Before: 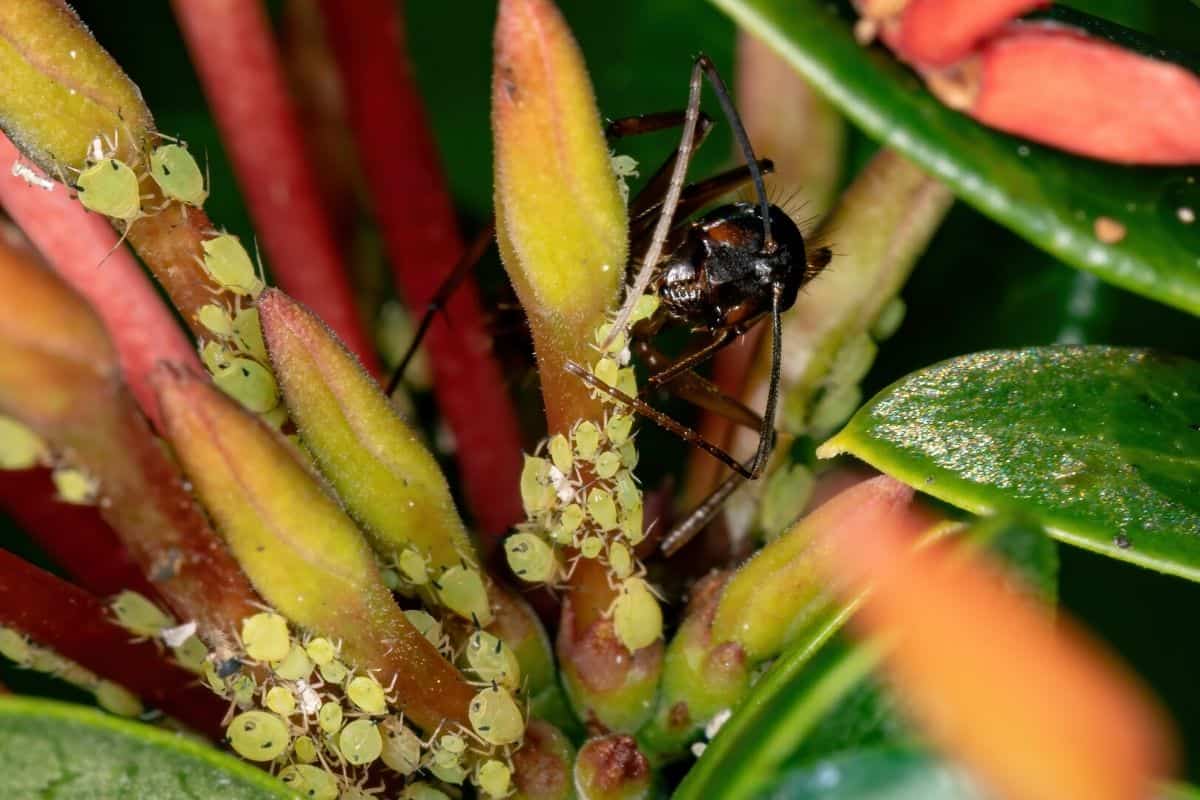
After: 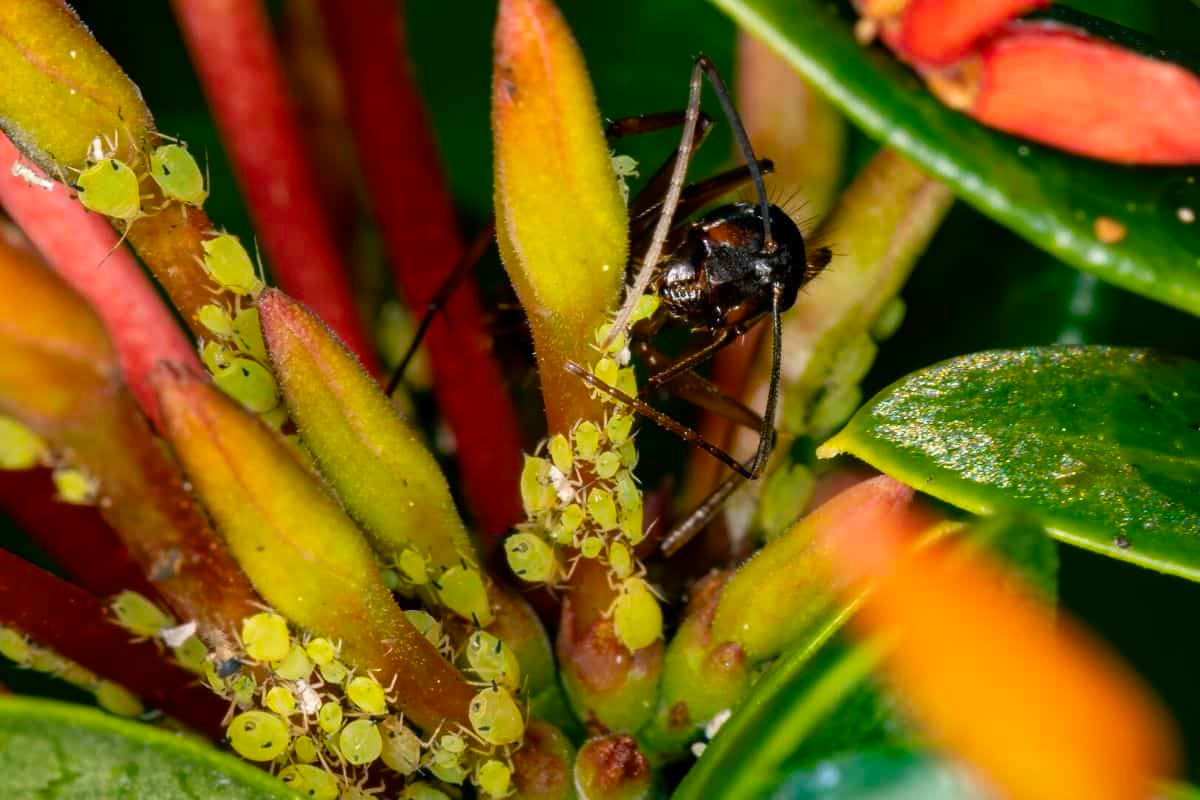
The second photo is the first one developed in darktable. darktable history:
color balance rgb: power › hue 173.99°, linear chroma grading › global chroma 8.678%, perceptual saturation grading › global saturation 19.886%, global vibrance 20%
